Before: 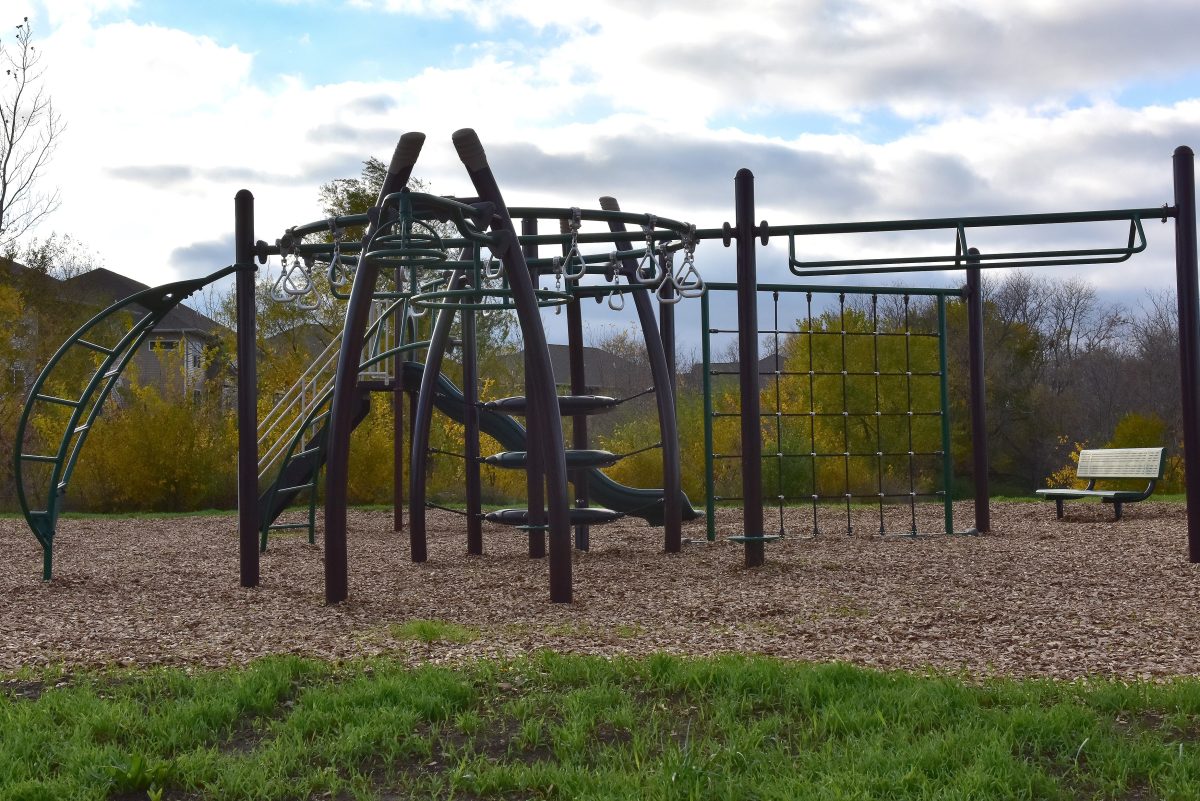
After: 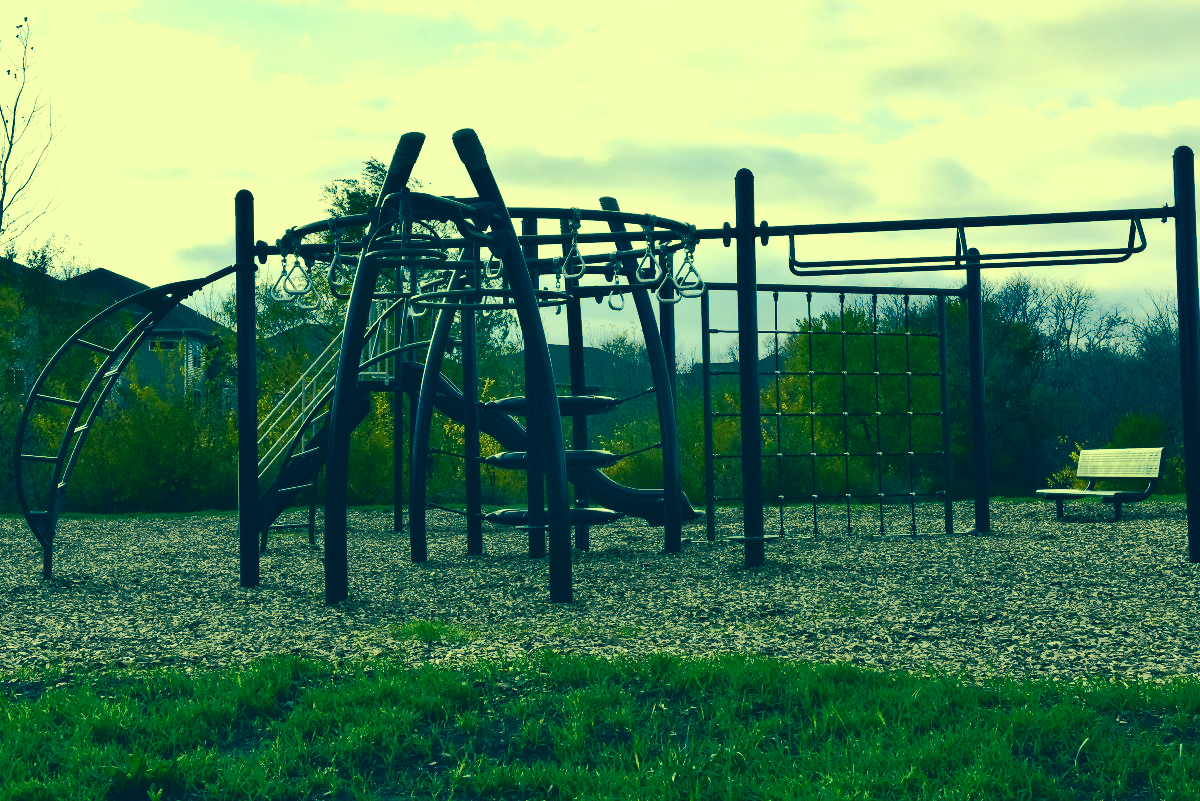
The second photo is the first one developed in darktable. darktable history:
filmic rgb: black relative exposure -9.15 EV, white relative exposure 2.3 EV, hardness 7.45
tone curve: curves: ch0 [(0, 0) (0.003, 0.003) (0.011, 0.01) (0.025, 0.023) (0.044, 0.042) (0.069, 0.065) (0.1, 0.094) (0.136, 0.127) (0.177, 0.166) (0.224, 0.211) (0.277, 0.26) (0.335, 0.315) (0.399, 0.375) (0.468, 0.44) (0.543, 0.658) (0.623, 0.718) (0.709, 0.782) (0.801, 0.851) (0.898, 0.923) (1, 1)], color space Lab, independent channels, preserve colors none
color correction: highlights a* -16.21, highlights b* 39.53, shadows a* -39.21, shadows b* -26.28
